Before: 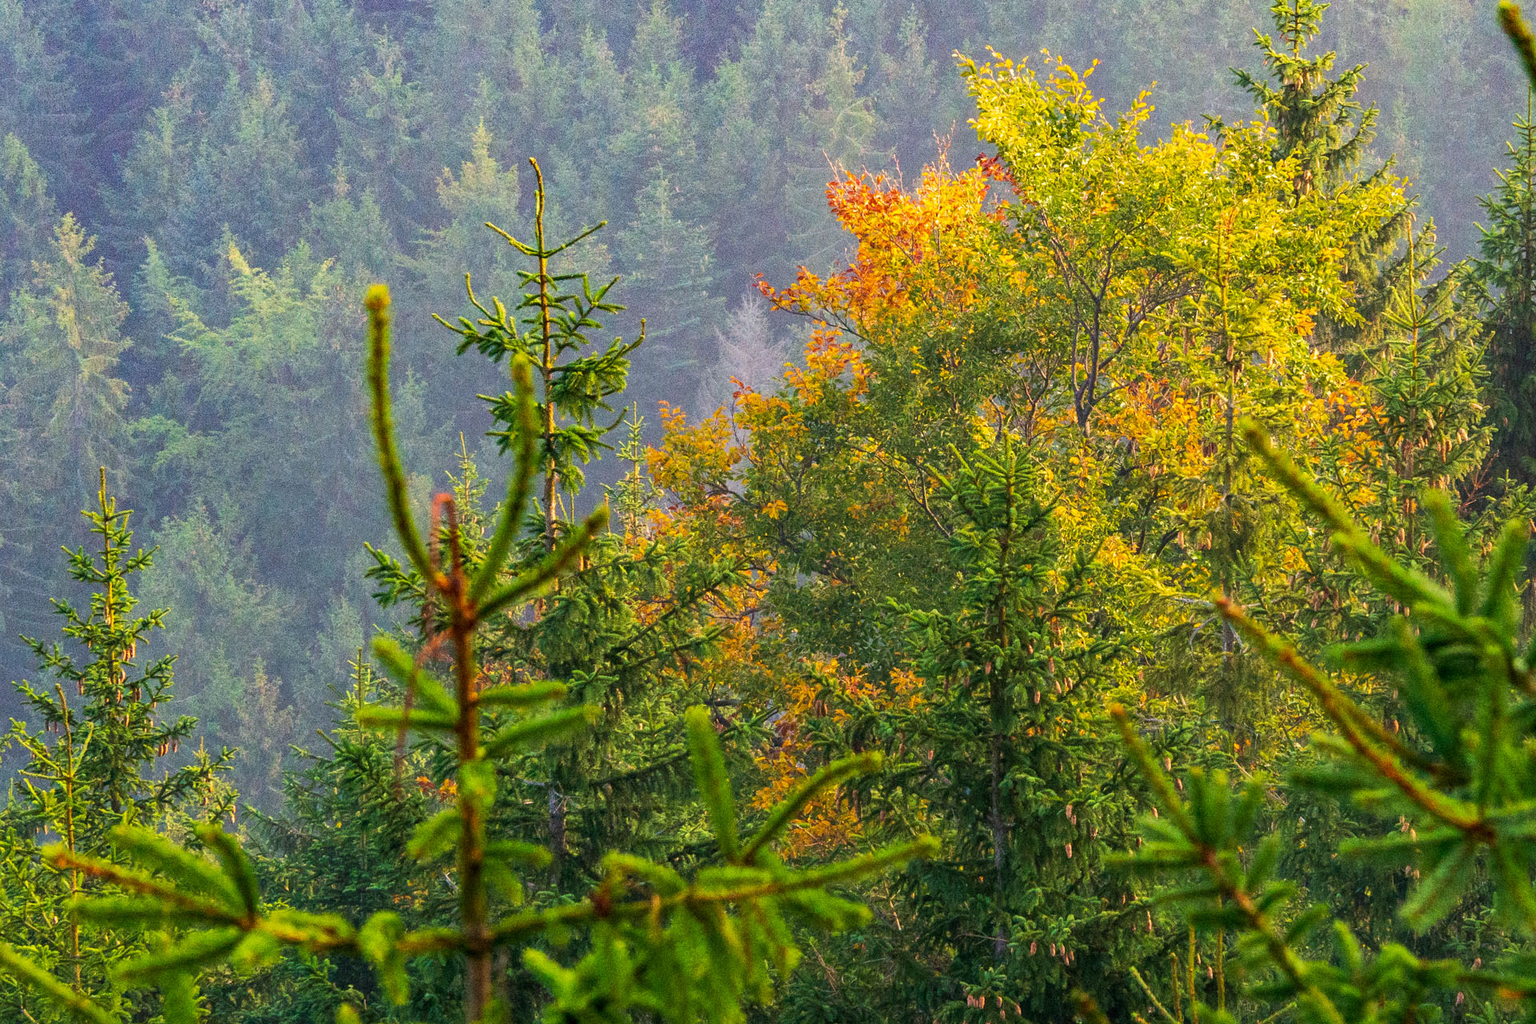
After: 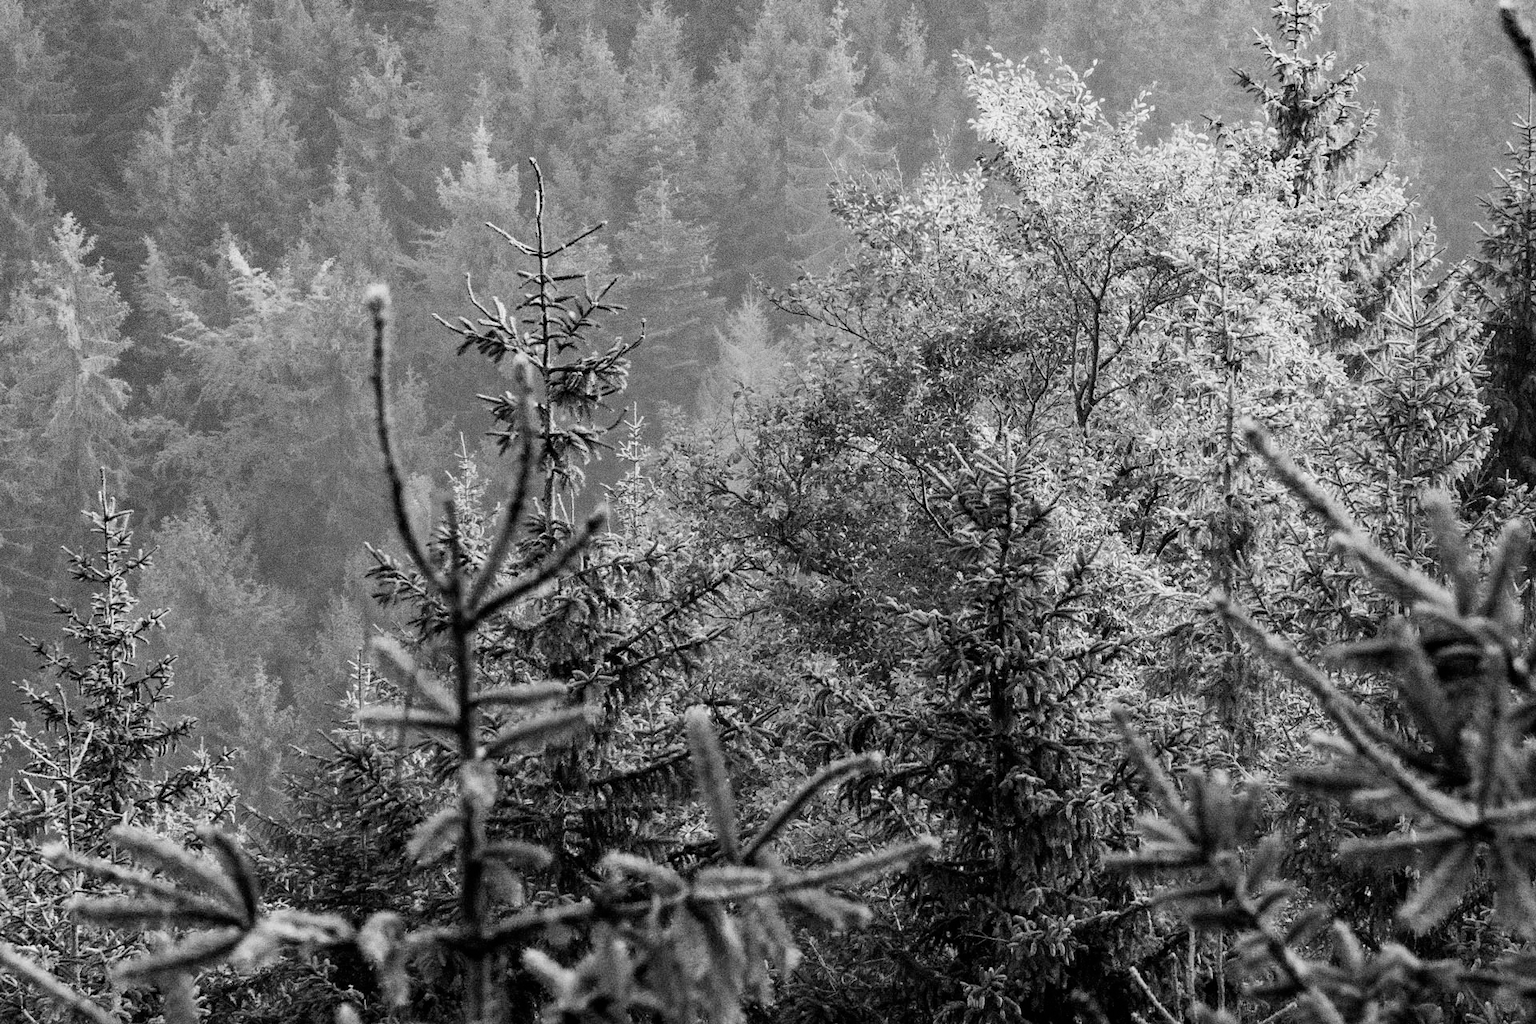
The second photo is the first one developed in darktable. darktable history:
color zones: curves: ch0 [(0.002, 0.593) (0.143, 0.417) (0.285, 0.541) (0.455, 0.289) (0.608, 0.327) (0.727, 0.283) (0.869, 0.571) (1, 0.603)]; ch1 [(0, 0) (0.143, 0) (0.286, 0) (0.429, 0) (0.571, 0) (0.714, 0) (0.857, 0)]
filmic rgb: black relative exposure -5.11 EV, white relative exposure 3.97 EV, hardness 2.89, contrast 1.298, highlights saturation mix -11.24%
